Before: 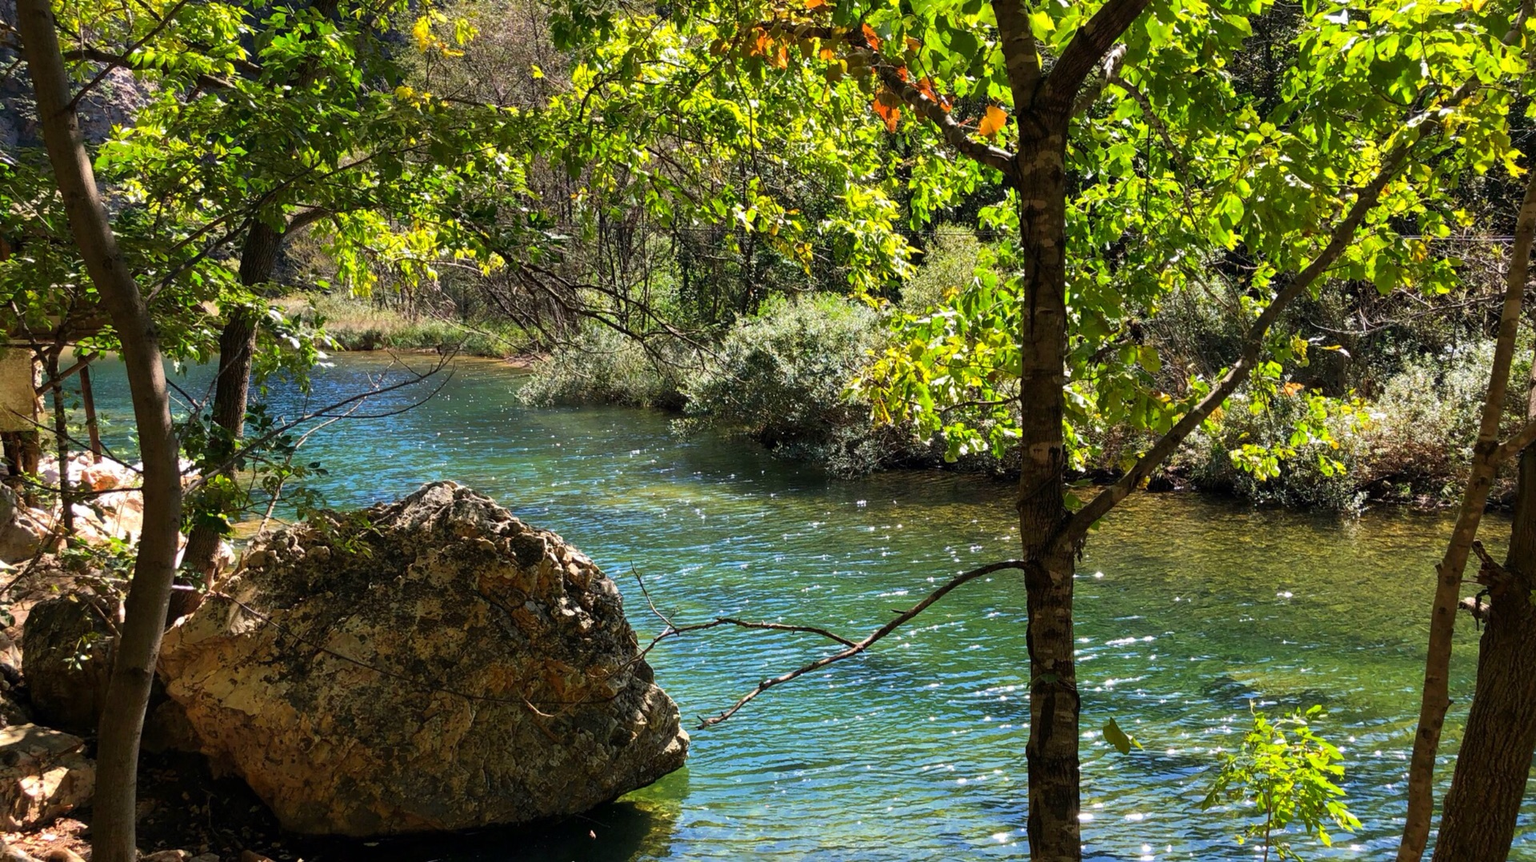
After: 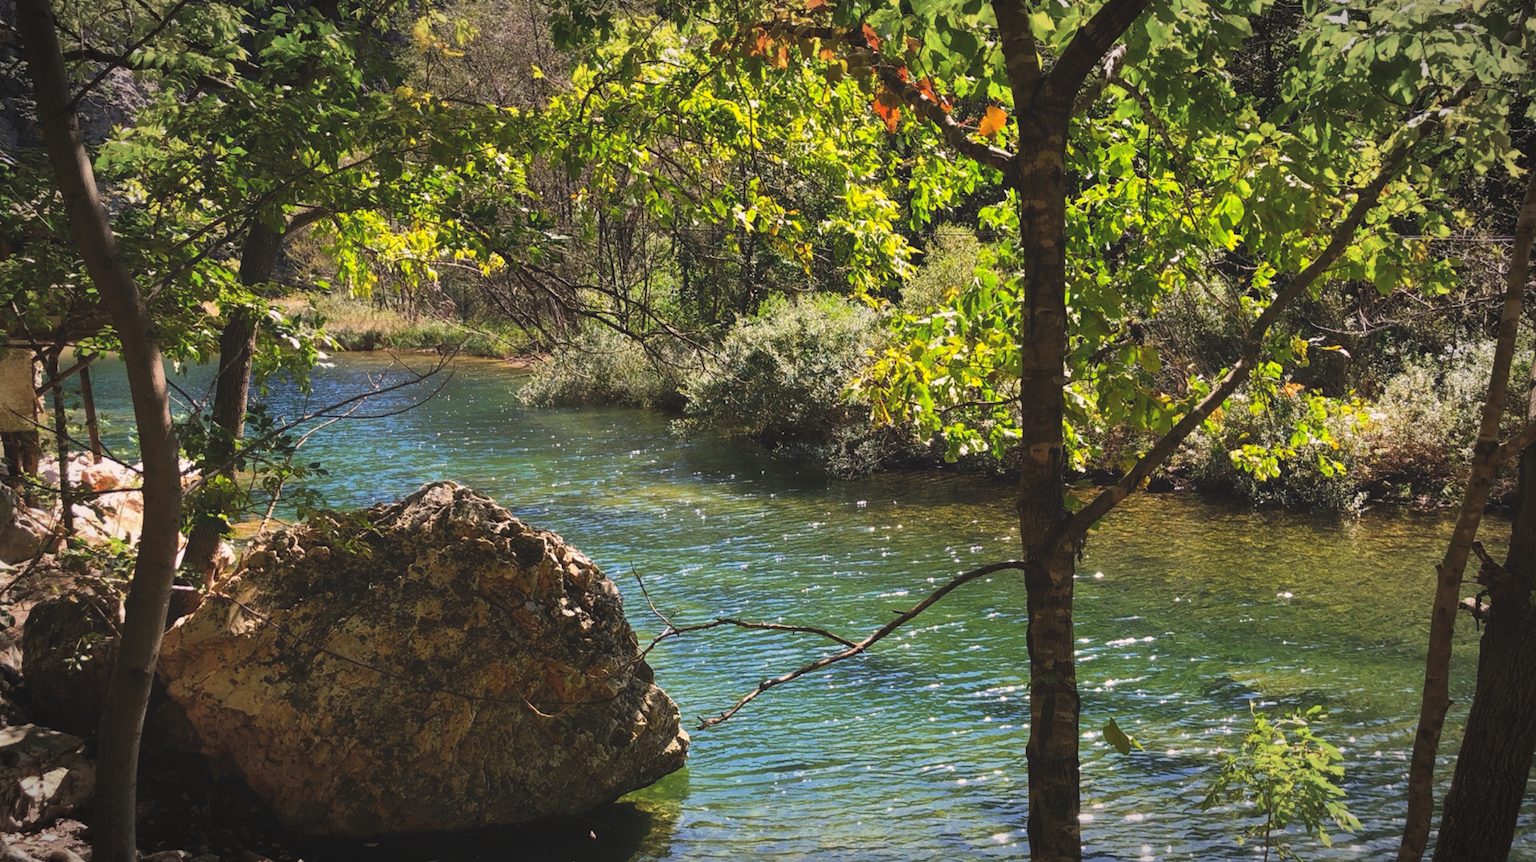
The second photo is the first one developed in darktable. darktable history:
vignetting: automatic ratio true
color correction: highlights a* 5.81, highlights b* 4.84
exposure: black level correction -0.015, exposure -0.125 EV, compensate highlight preservation false
